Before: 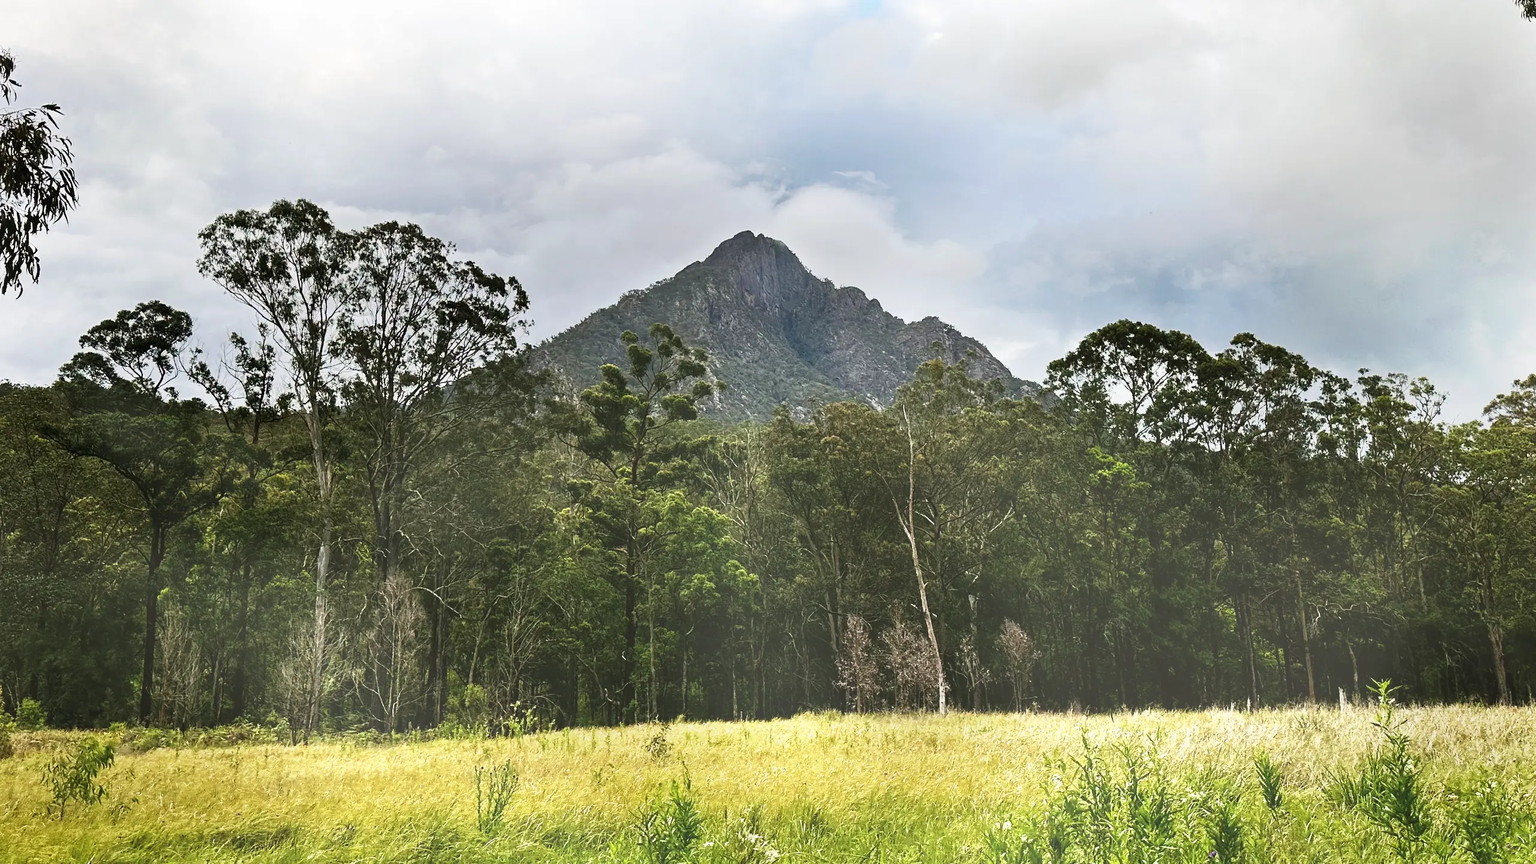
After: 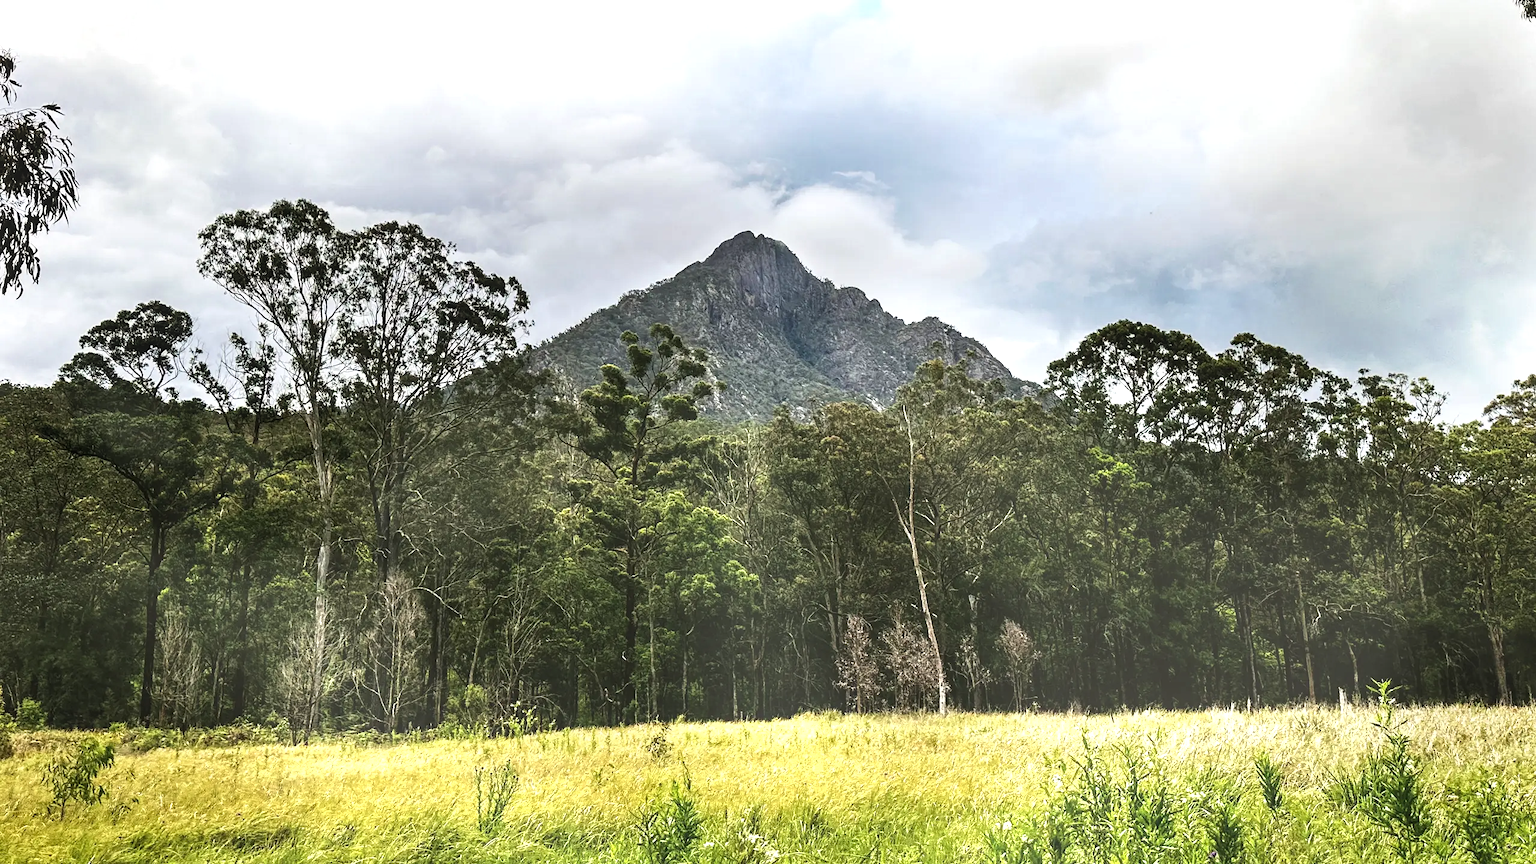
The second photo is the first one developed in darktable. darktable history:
local contrast: on, module defaults
tone equalizer: -8 EV -0.417 EV, -7 EV -0.398 EV, -6 EV -0.295 EV, -5 EV -0.222 EV, -3 EV 0.235 EV, -2 EV 0.316 EV, -1 EV 0.374 EV, +0 EV 0.413 EV, edges refinement/feathering 500, mask exposure compensation -1.57 EV, preserve details no
